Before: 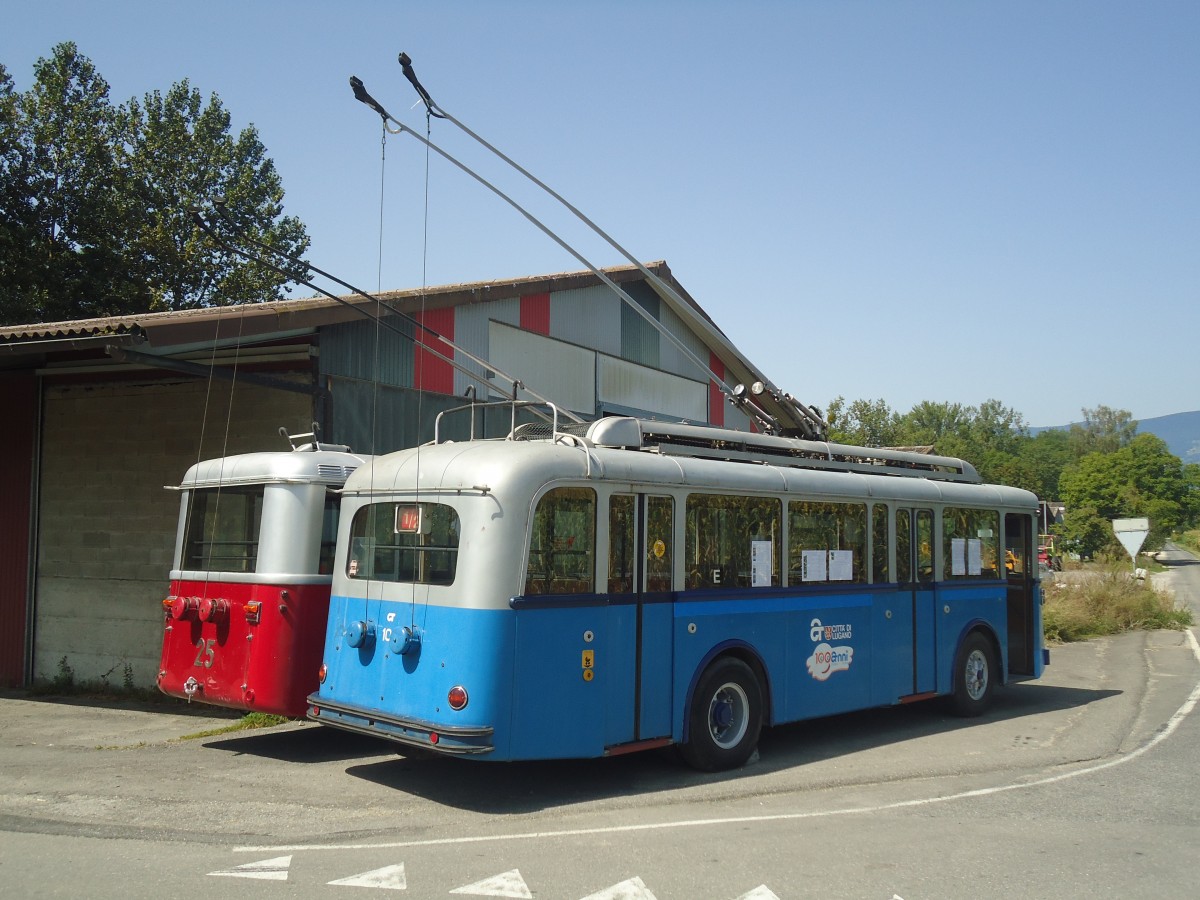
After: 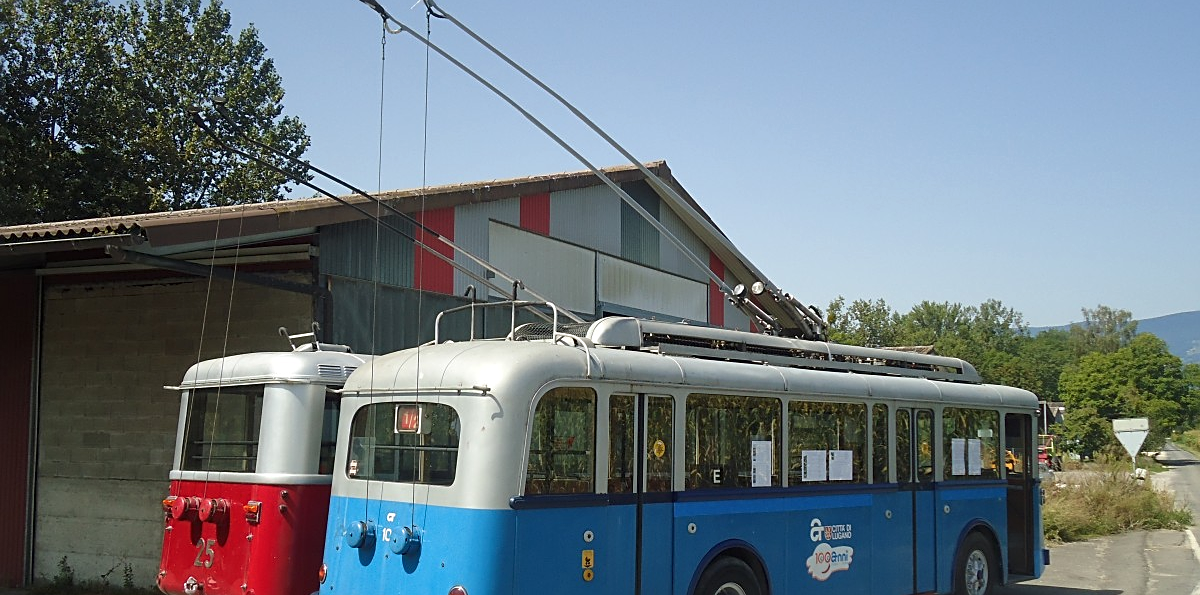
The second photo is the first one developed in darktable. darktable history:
sharpen: amount 0.489
exposure: exposure -0.013 EV, compensate exposure bias true, compensate highlight preservation false
crop: top 11.13%, bottom 22.71%
local contrast: mode bilateral grid, contrast 19, coarseness 50, detail 119%, midtone range 0.2
